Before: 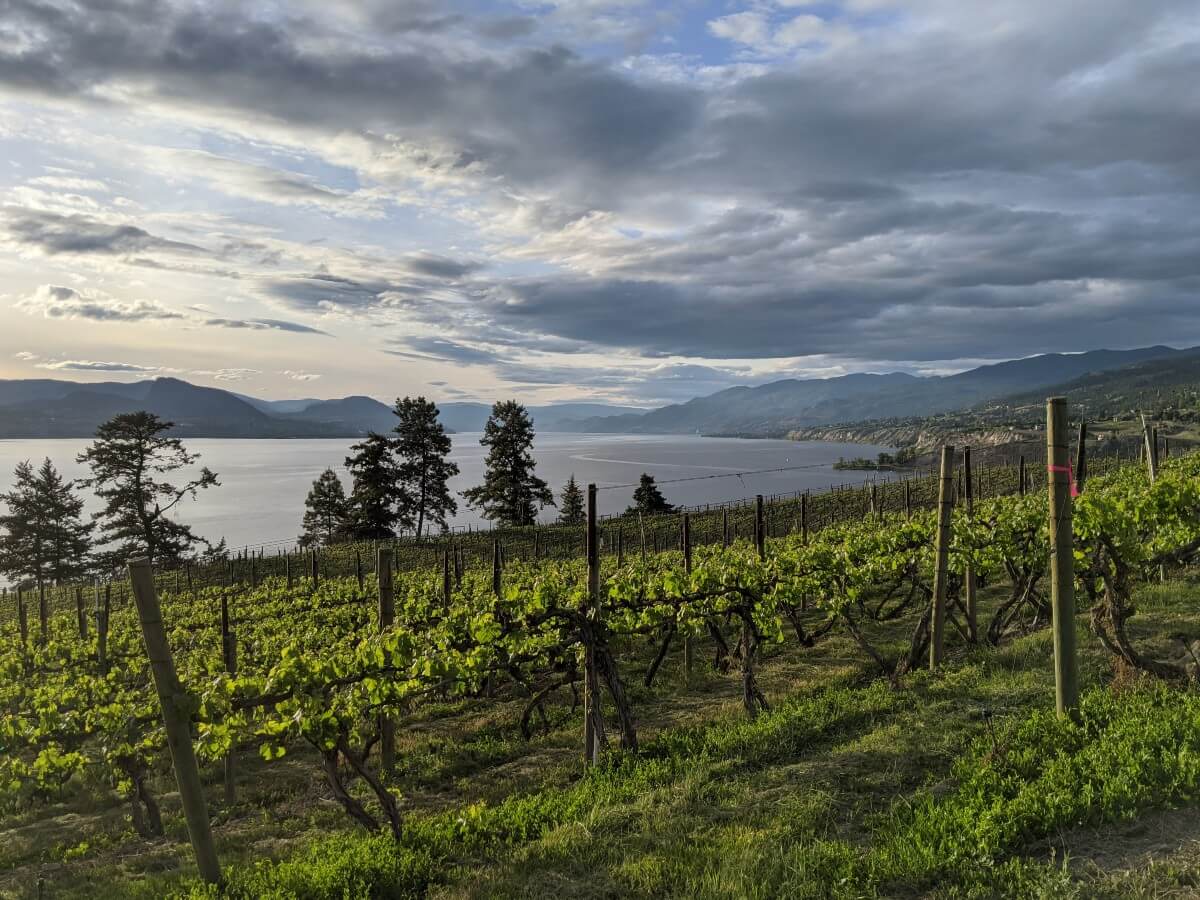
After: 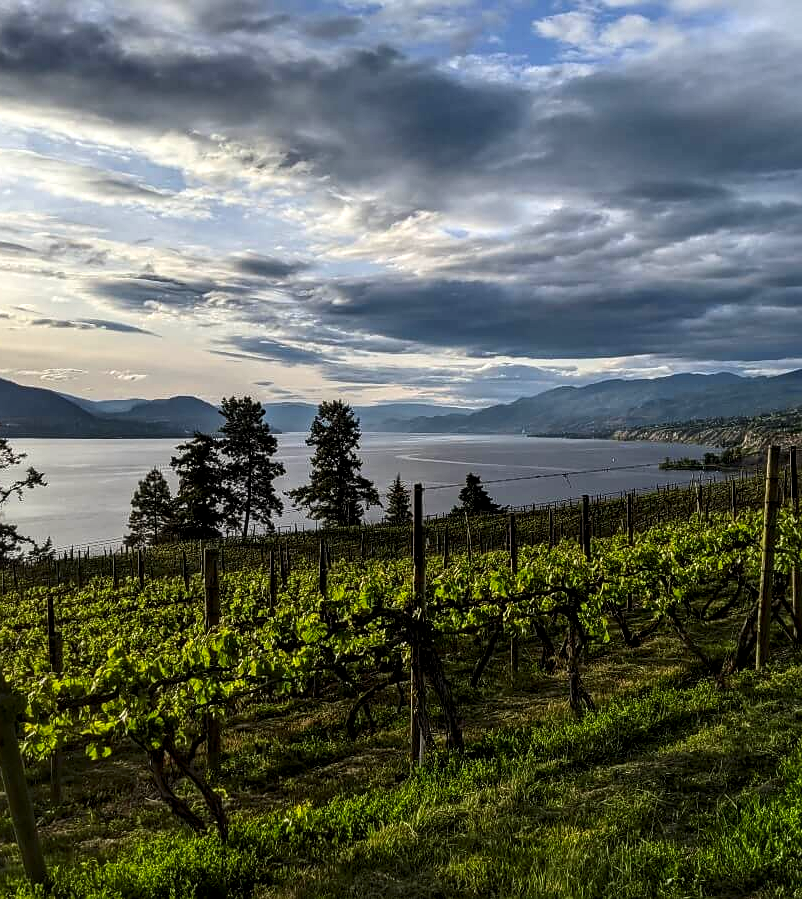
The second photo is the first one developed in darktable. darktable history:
sharpen: radius 1.045
local contrast: detail 130%
contrast brightness saturation: contrast 0.125, brightness -0.125, saturation 0.205
crop and rotate: left 14.503%, right 18.623%
levels: black 0.048%, levels [0.016, 0.484, 0.953]
